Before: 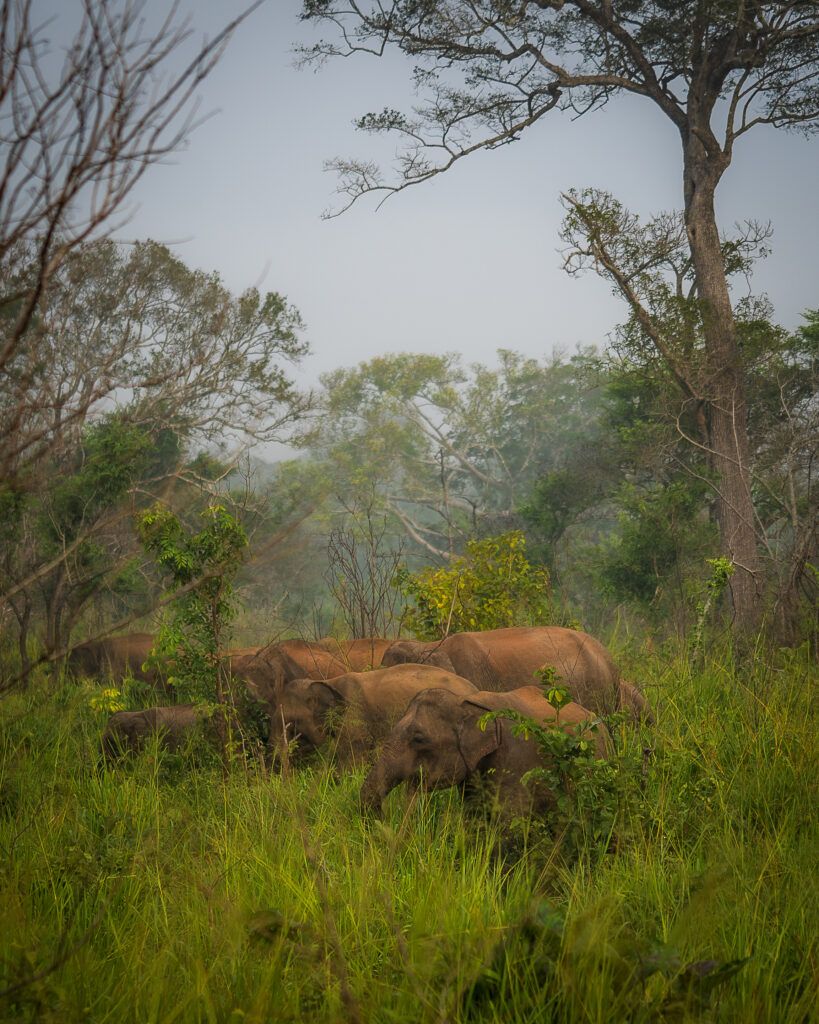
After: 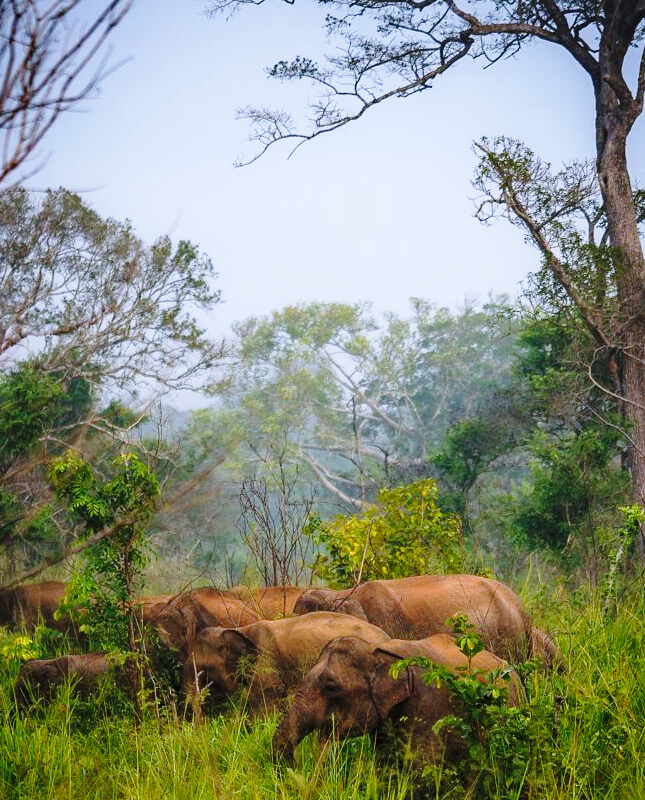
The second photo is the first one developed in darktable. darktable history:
haze removal: compatibility mode true, adaptive false
base curve: curves: ch0 [(0, 0) (0.04, 0.03) (0.133, 0.232) (0.448, 0.748) (0.843, 0.968) (1, 1)], preserve colors none
color calibration: illuminant as shot in camera, x 0.377, y 0.392, temperature 4169.3 K, saturation algorithm version 1 (2020)
crop and rotate: left 10.77%, top 5.1%, right 10.41%, bottom 16.76%
